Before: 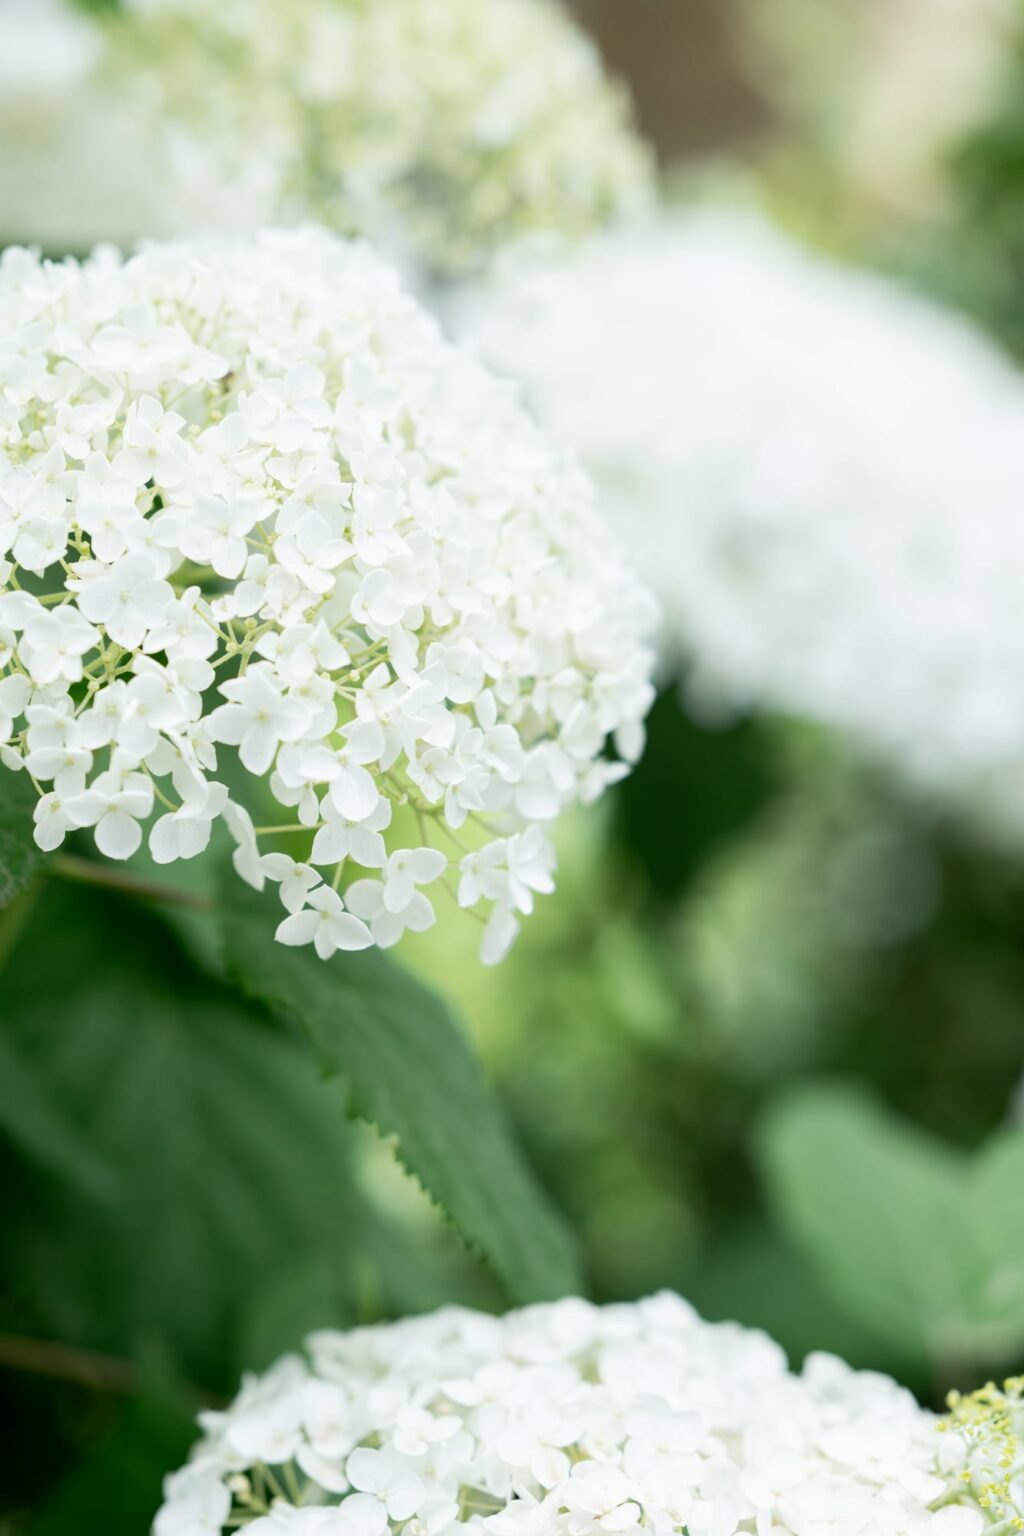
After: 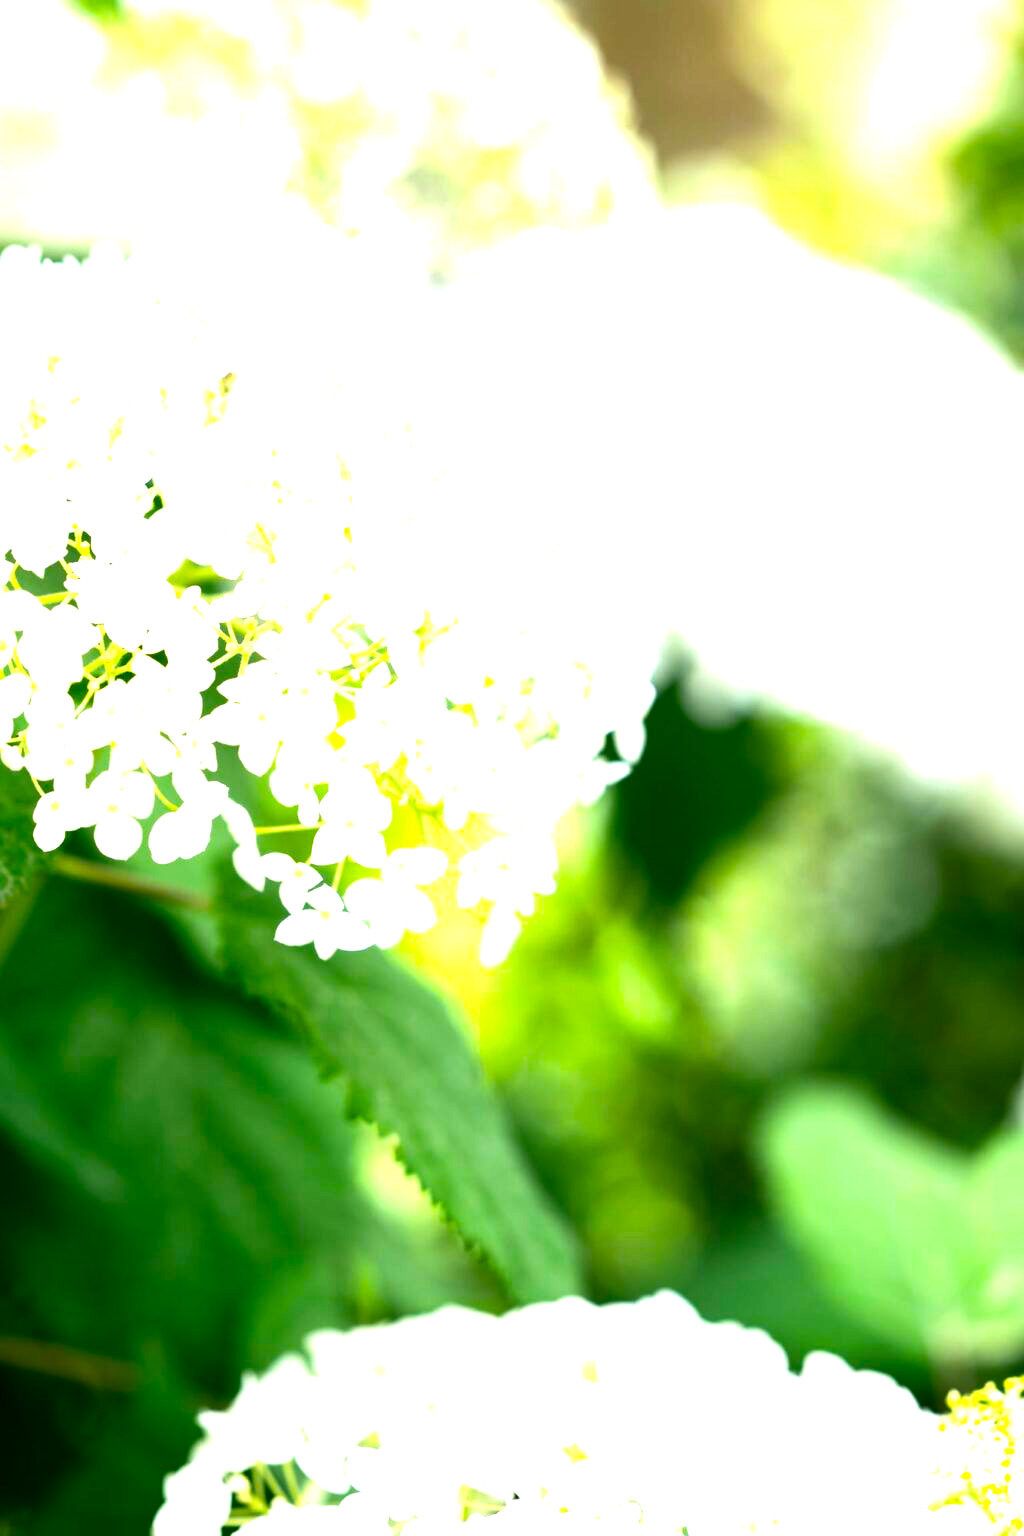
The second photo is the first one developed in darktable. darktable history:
exposure: compensate highlight preservation false
color correction: highlights a* 4.02, highlights b* 4.98, shadows a* -7.55, shadows b* 4.98
color balance rgb: linear chroma grading › shadows -10%, linear chroma grading › global chroma 20%, perceptual saturation grading › global saturation 15%, perceptual brilliance grading › global brilliance 30%, perceptual brilliance grading › highlights 12%, perceptual brilliance grading › mid-tones 24%, global vibrance 20%
